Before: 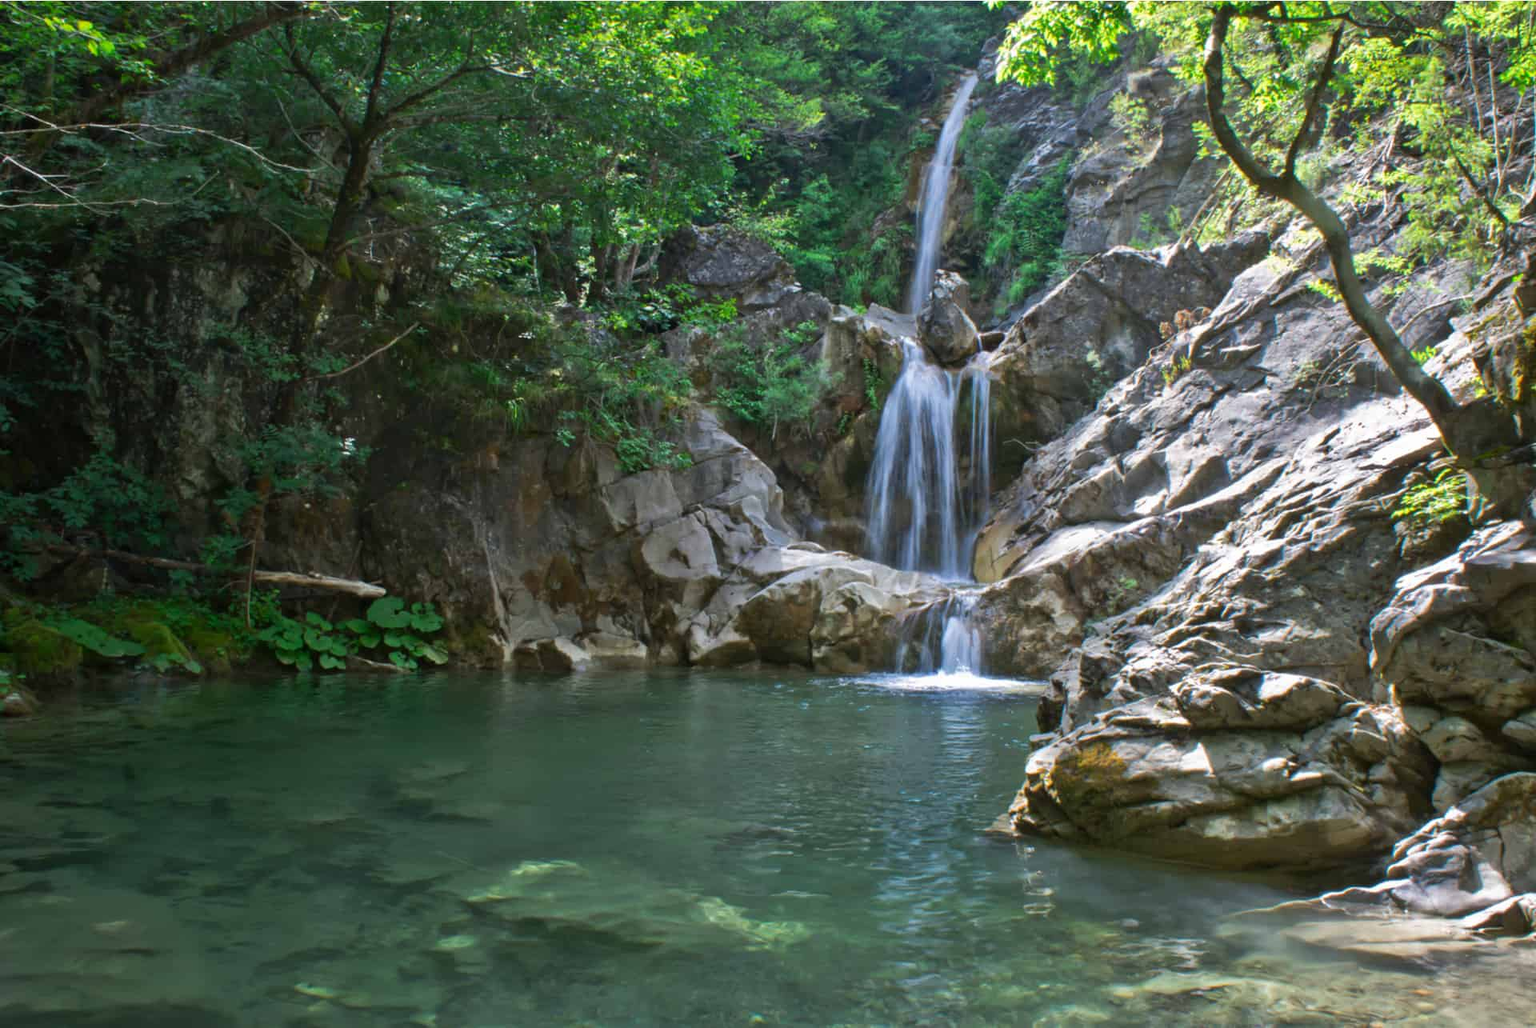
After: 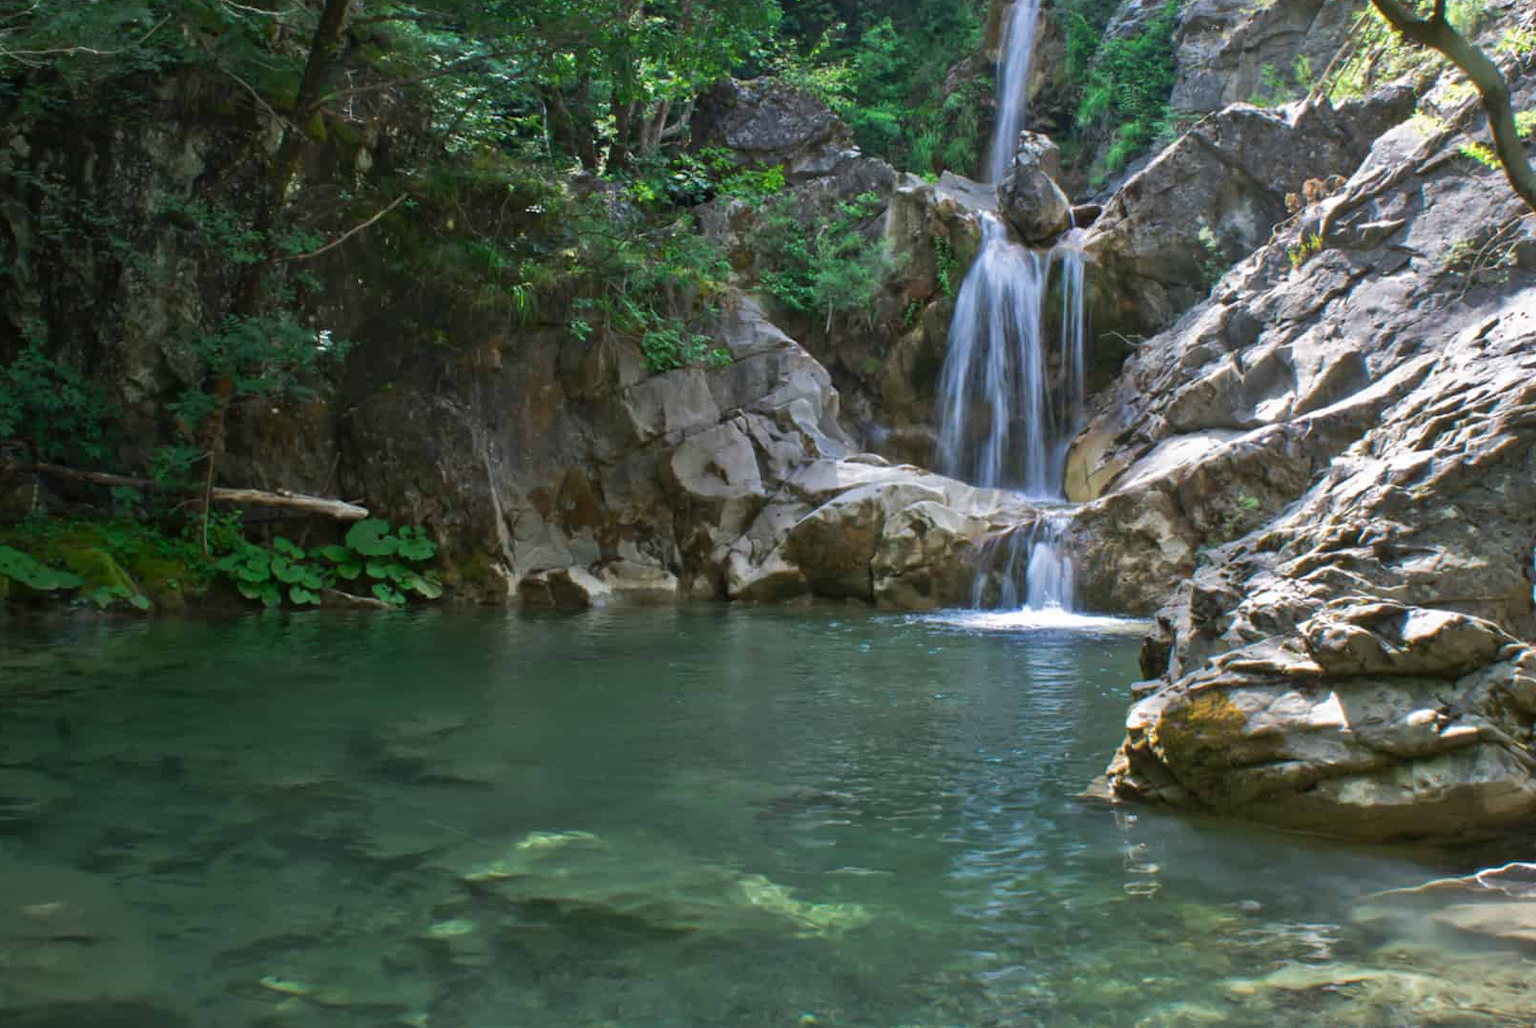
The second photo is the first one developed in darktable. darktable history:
crop and rotate: left 4.934%, top 15.492%, right 10.661%
